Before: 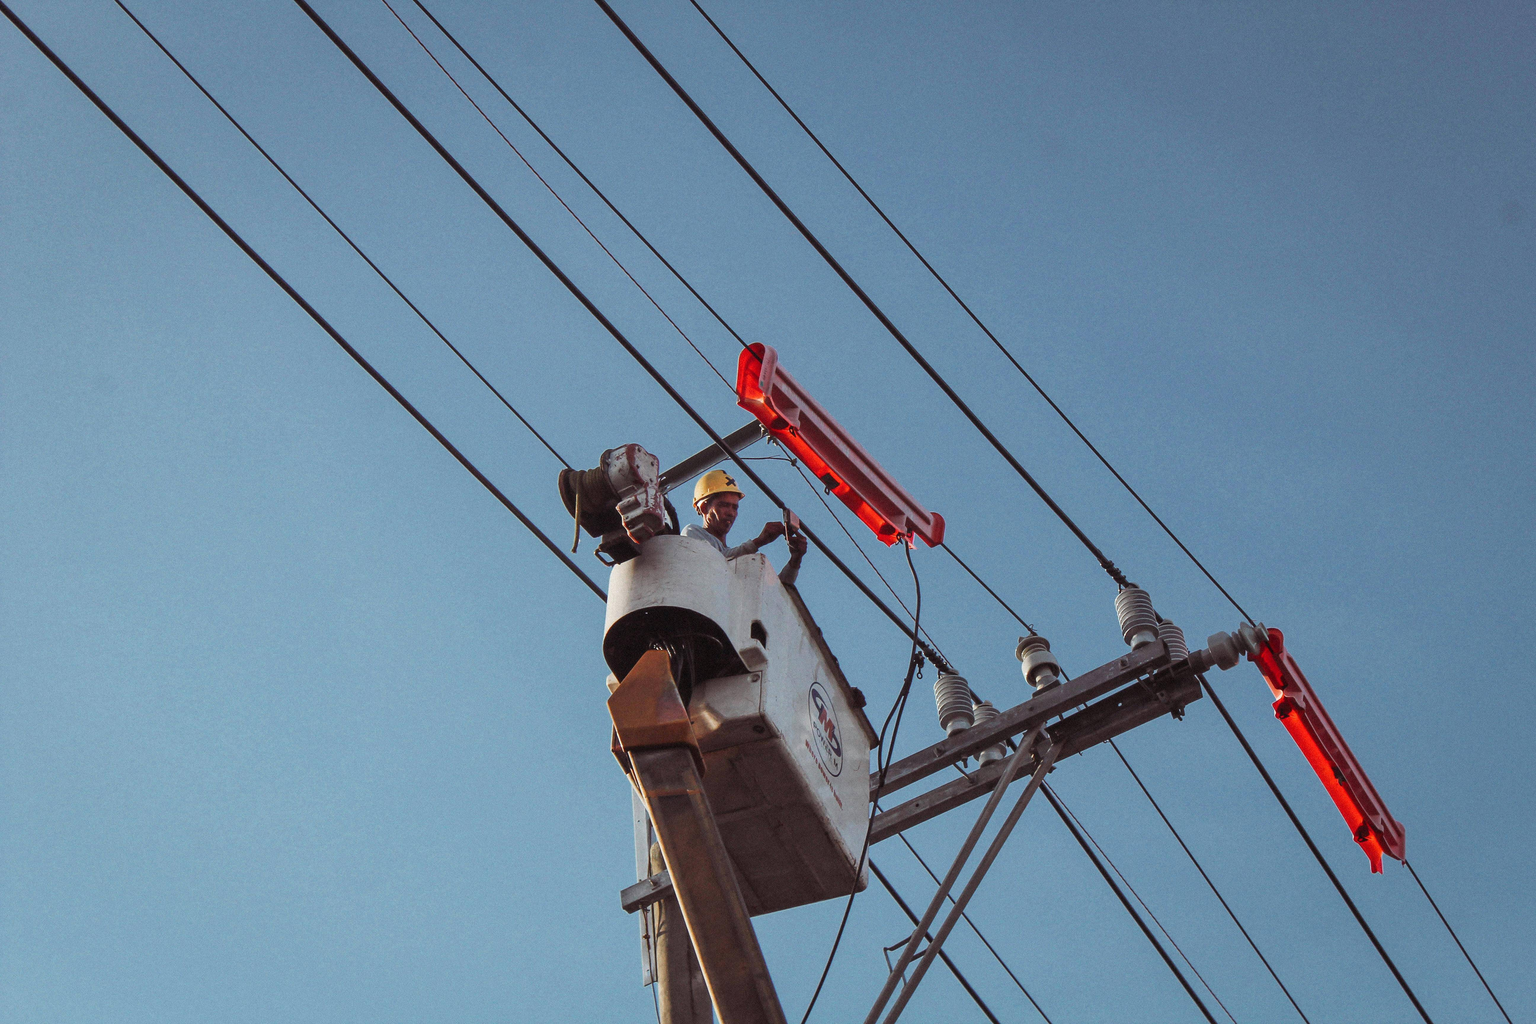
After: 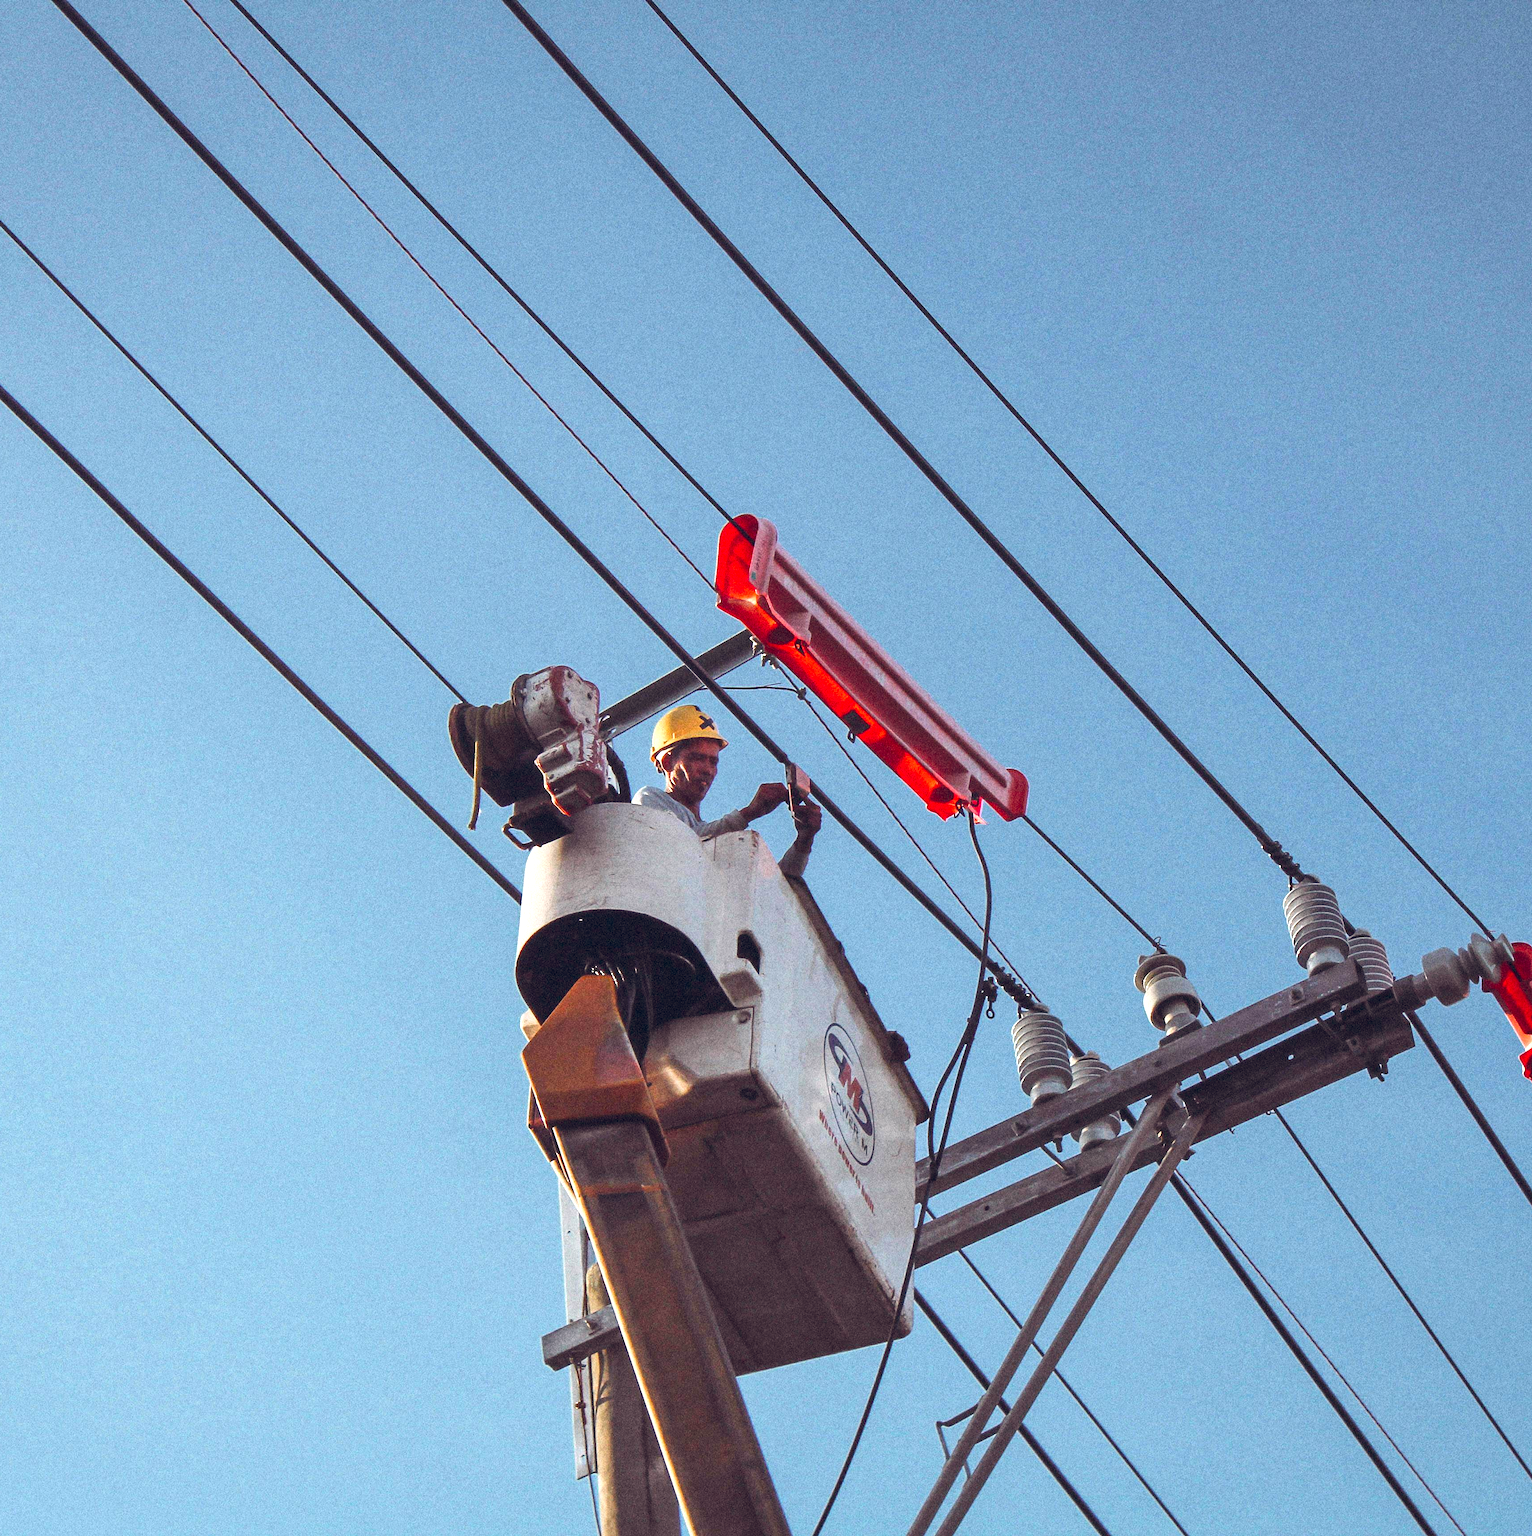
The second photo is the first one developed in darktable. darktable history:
grain: on, module defaults
color balance rgb: shadows lift › hue 87.51°, highlights gain › chroma 0.68%, highlights gain › hue 55.1°, global offset › chroma 0.13%, global offset › hue 253.66°, linear chroma grading › global chroma 0.5%, perceptual saturation grading › global saturation 16.38%
crop: left 16.899%, right 16.556%
exposure: black level correction 0, exposure 0.7 EV, compensate highlight preservation false
